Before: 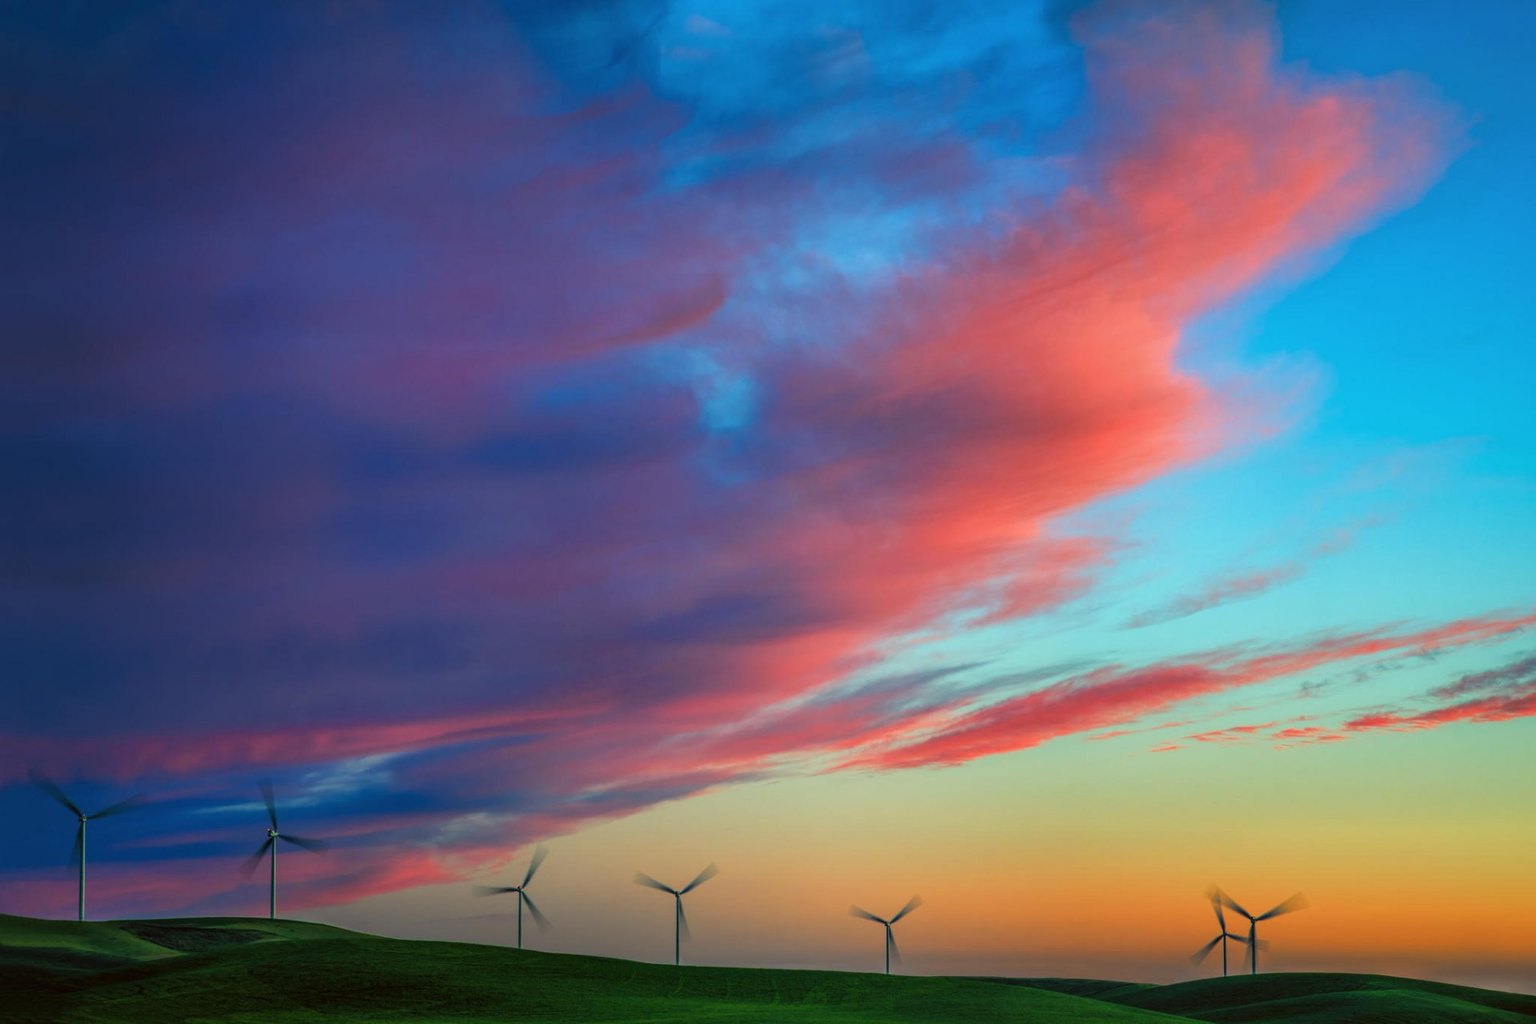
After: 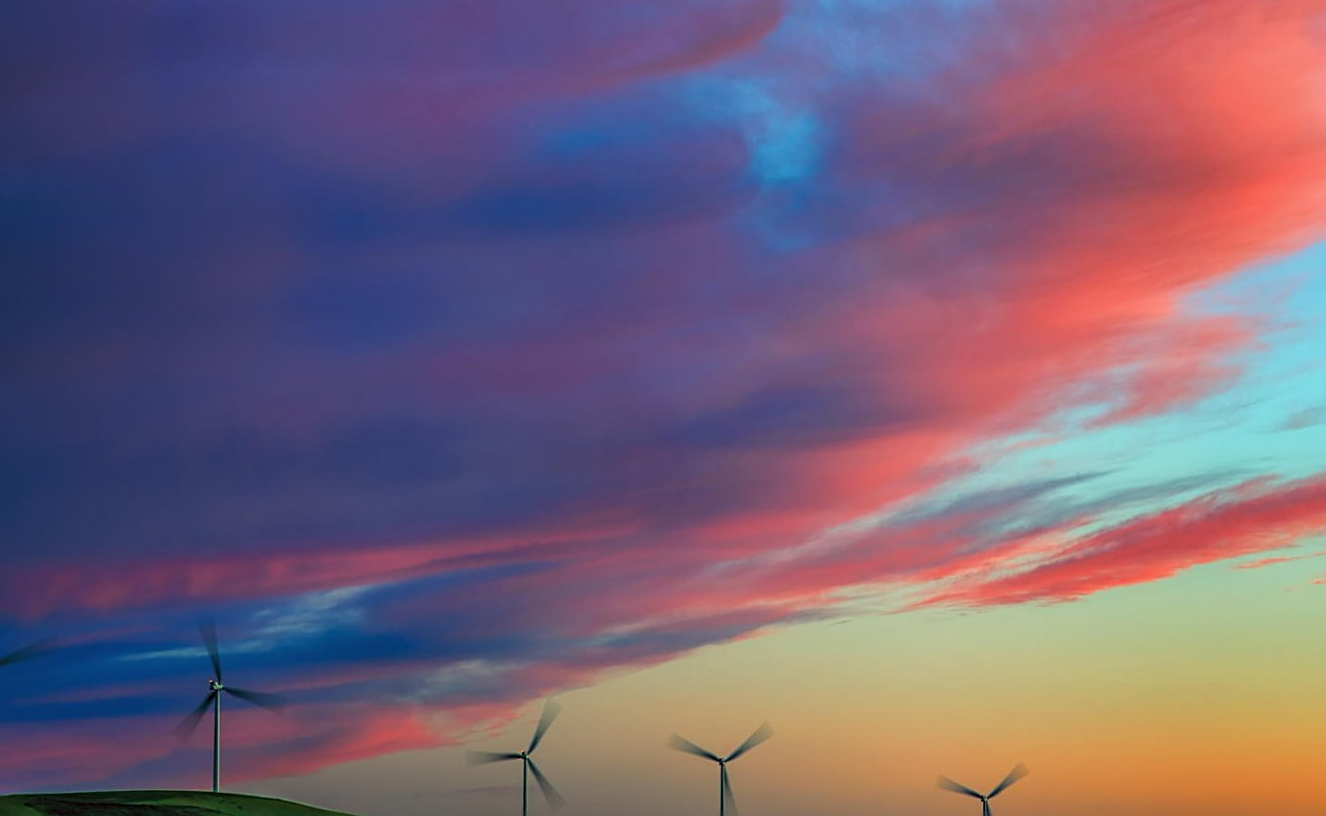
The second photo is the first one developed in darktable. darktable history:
sharpen: on, module defaults
crop: left 6.533%, top 27.89%, right 24.377%, bottom 8.342%
